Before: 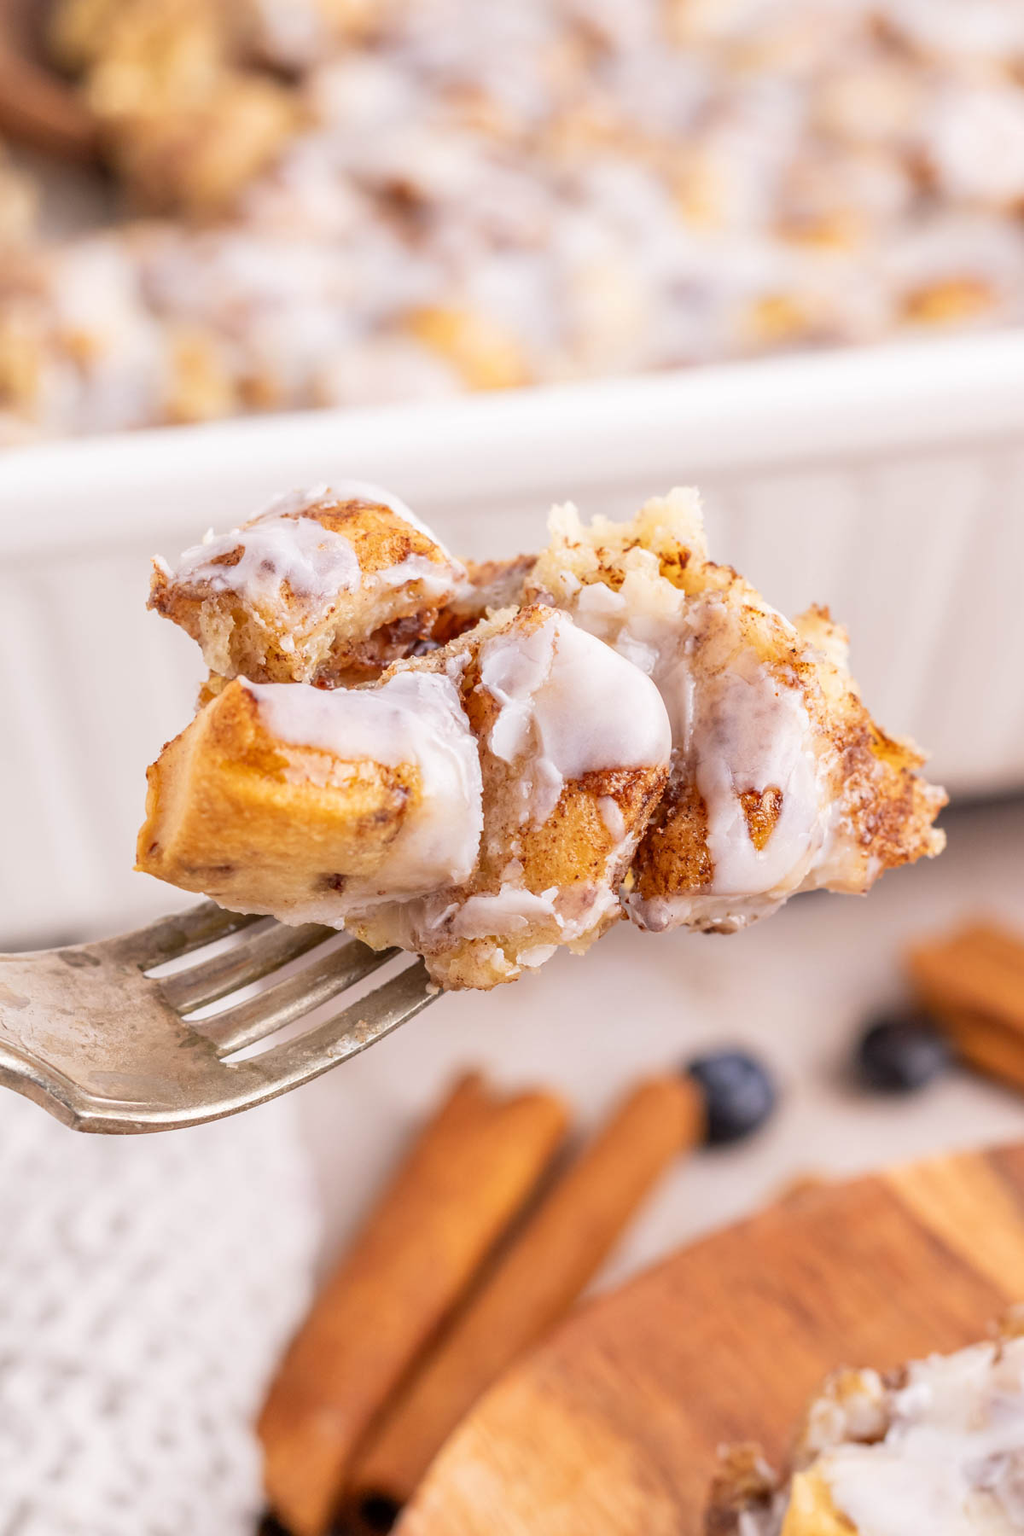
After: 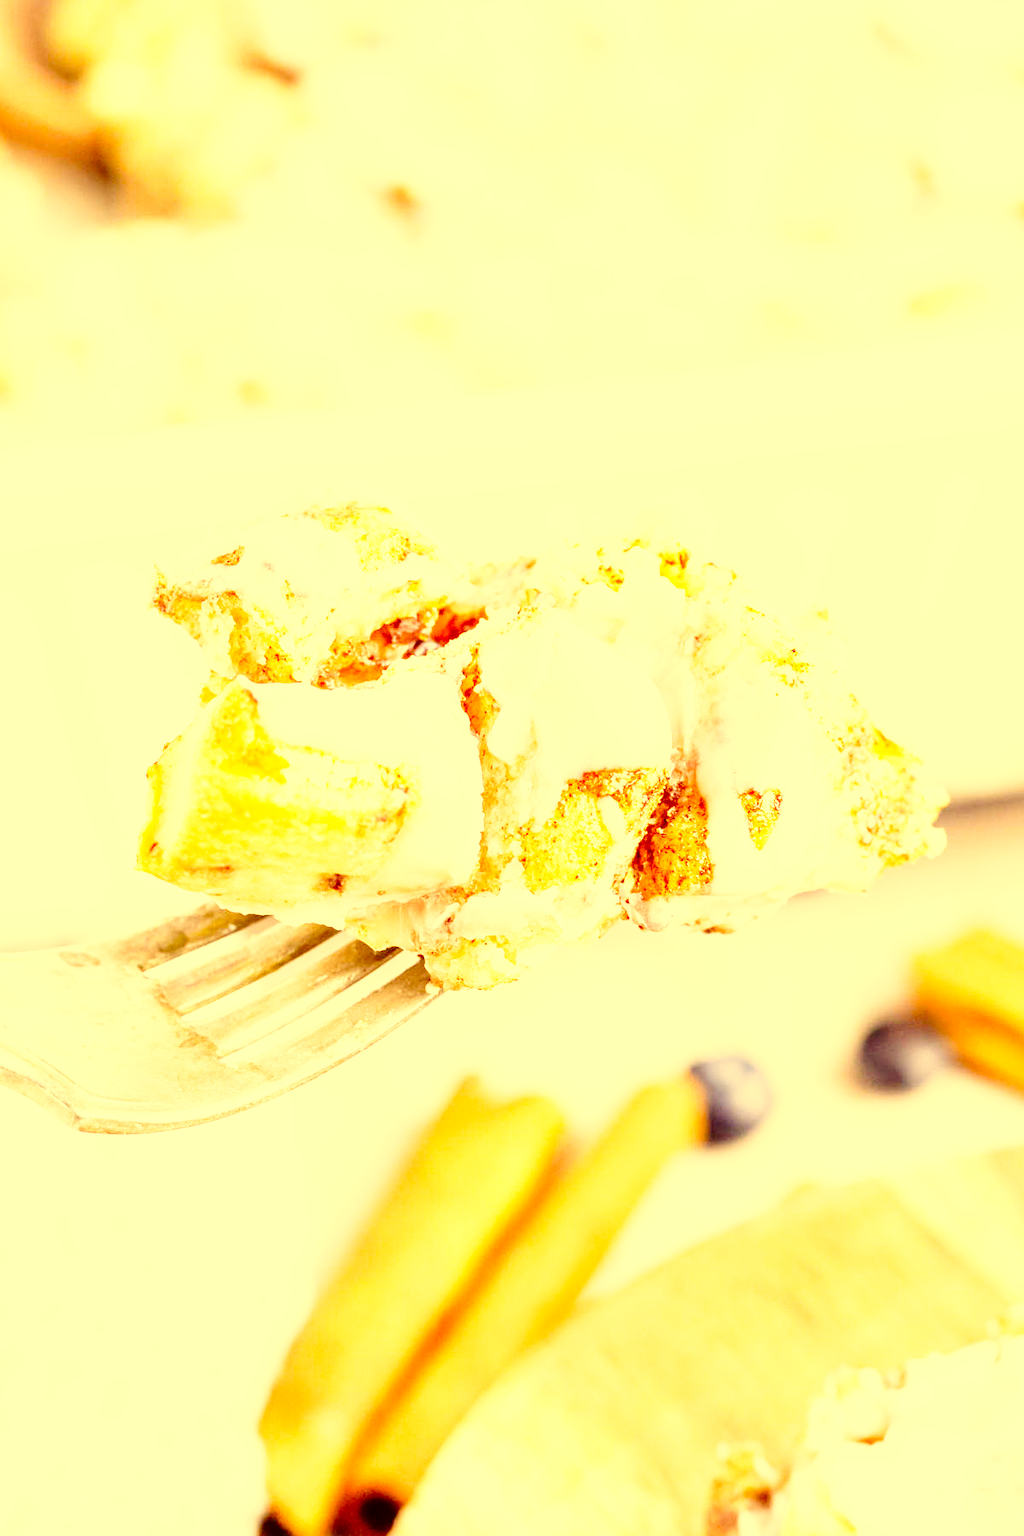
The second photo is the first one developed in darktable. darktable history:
color correction: highlights a* -0.482, highlights b* 40, shadows a* 9.8, shadows b* -0.161
exposure: black level correction 0, exposure 1.2 EV, compensate exposure bias true, compensate highlight preservation false
base curve: curves: ch0 [(0, 0) (0.028, 0.03) (0.105, 0.232) (0.387, 0.748) (0.754, 0.968) (1, 1)], fusion 1, exposure shift 0.576, preserve colors none
